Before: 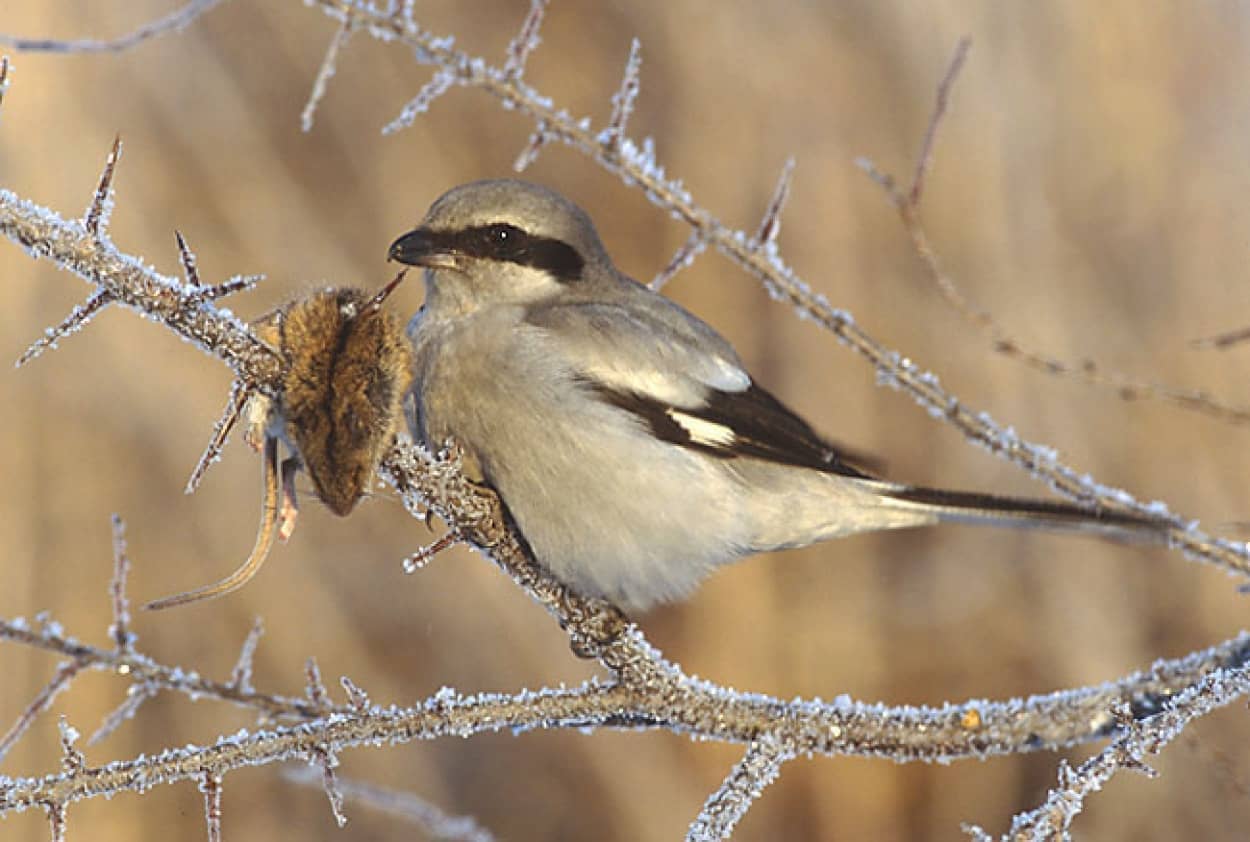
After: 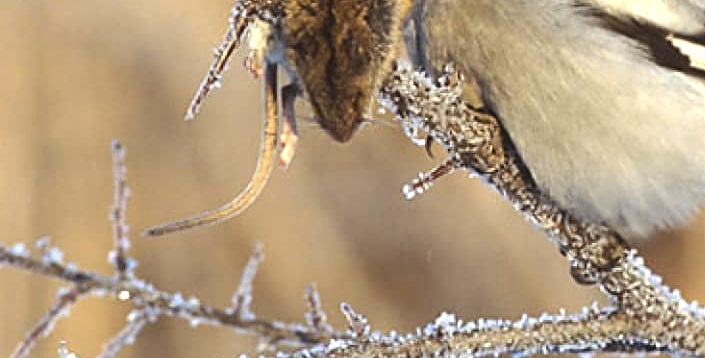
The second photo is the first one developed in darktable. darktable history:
tone equalizer: -8 EV -0.417 EV, -7 EV -0.389 EV, -6 EV -0.333 EV, -5 EV -0.222 EV, -3 EV 0.222 EV, -2 EV 0.333 EV, -1 EV 0.389 EV, +0 EV 0.417 EV, edges refinement/feathering 500, mask exposure compensation -1.57 EV, preserve details no
crop: top 44.483%, right 43.593%, bottom 12.892%
exposure: exposure 0.02 EV, compensate highlight preservation false
